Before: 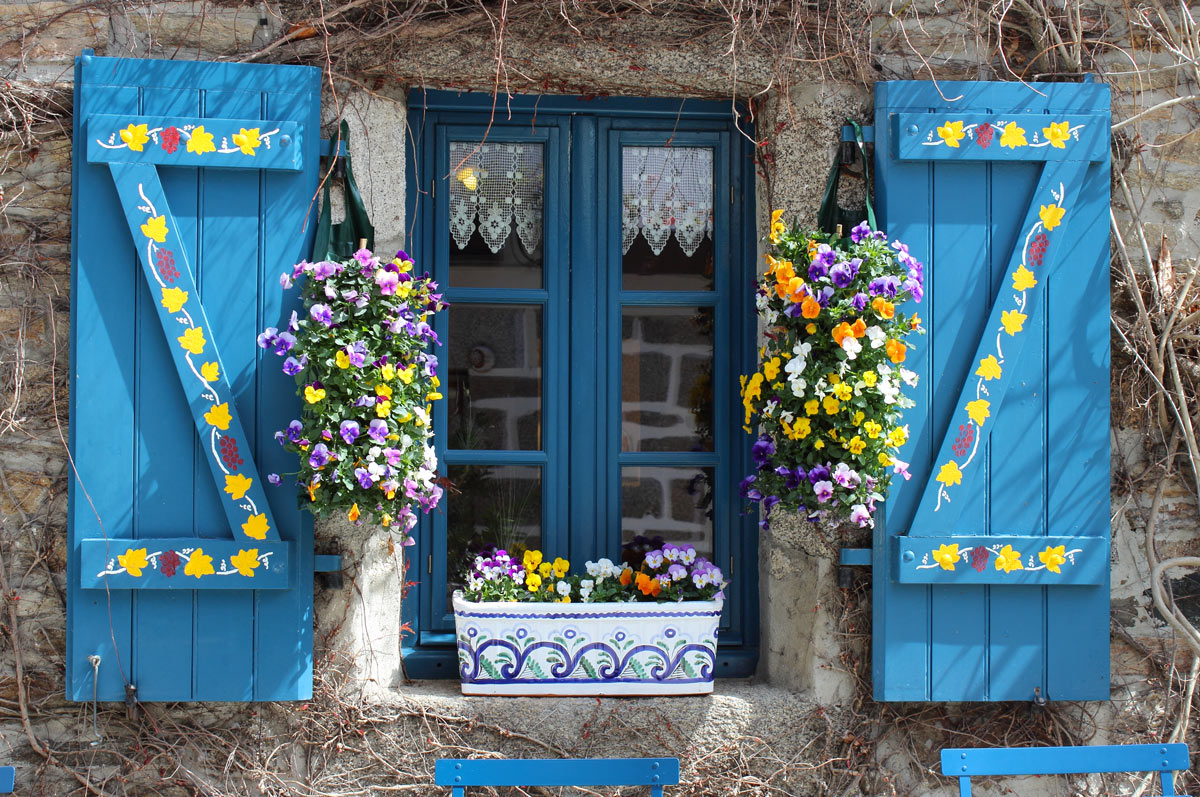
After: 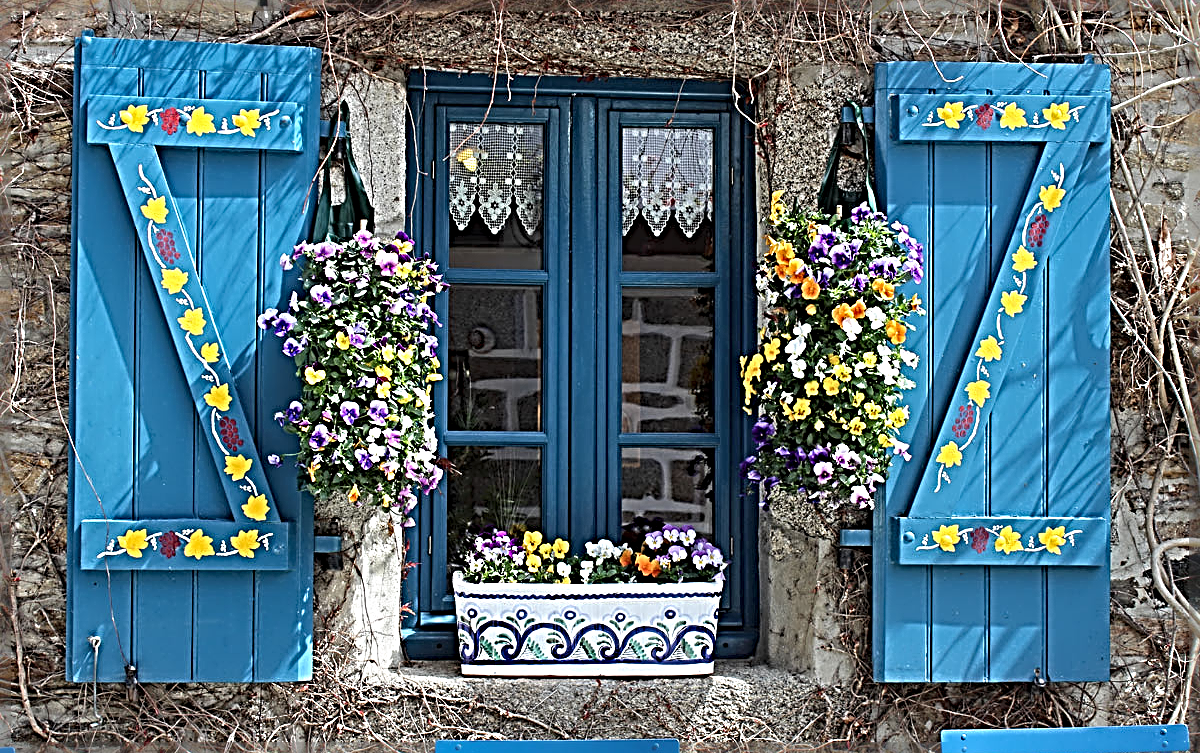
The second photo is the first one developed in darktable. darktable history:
sharpen: radius 4.001, amount 2
crop and rotate: top 2.479%, bottom 3.018%
